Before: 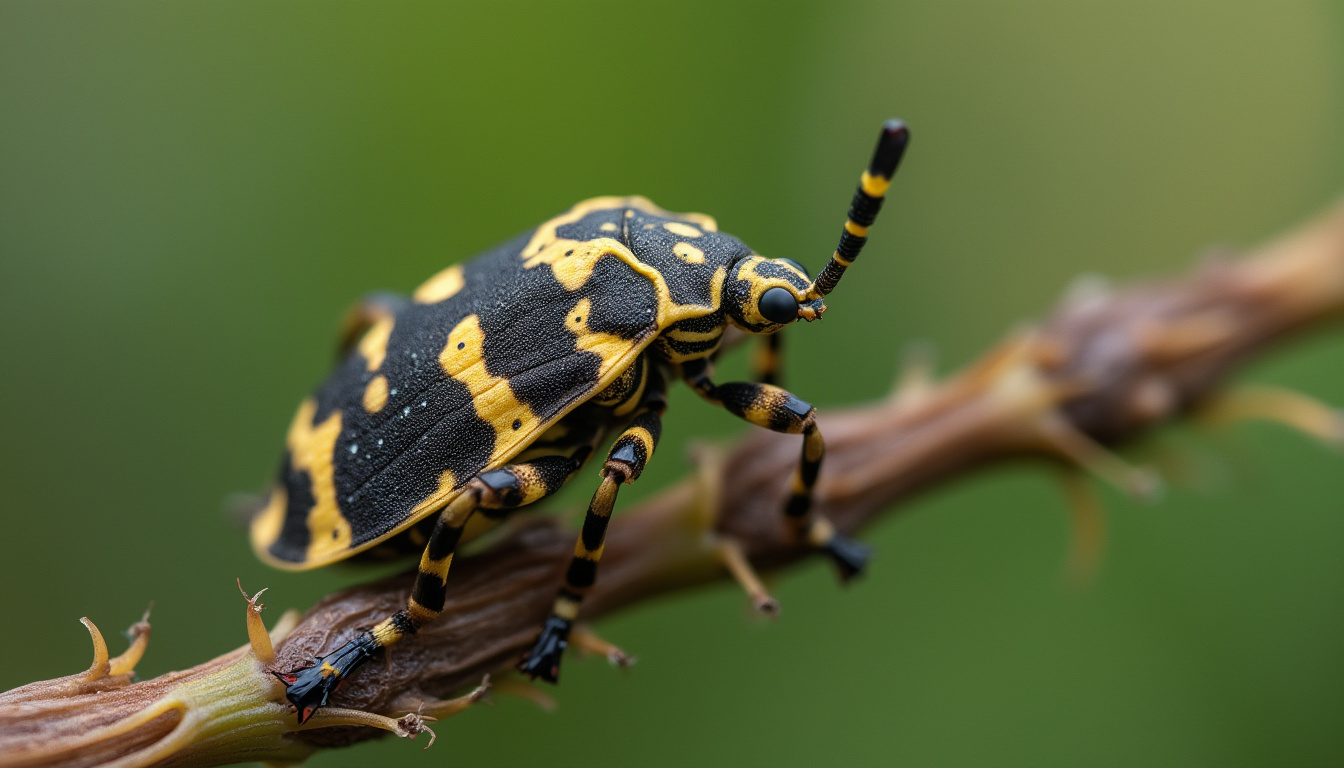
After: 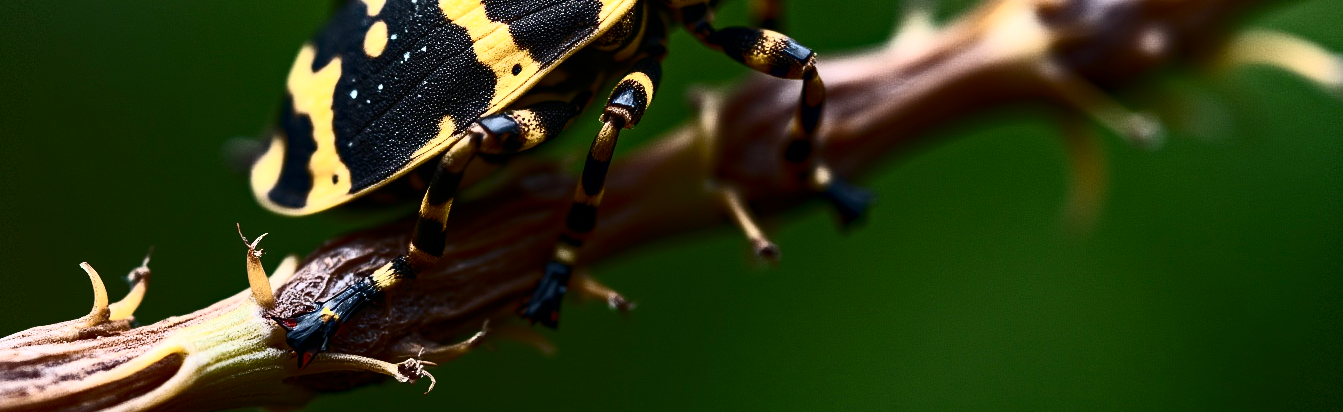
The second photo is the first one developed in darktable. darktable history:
vignetting: fall-off start 97.28%, fall-off radius 79%, brightness -0.462, saturation -0.3, width/height ratio 1.114, dithering 8-bit output, unbound false
contrast brightness saturation: contrast 0.93, brightness 0.2
crop and rotate: top 46.237%
haze removal: strength 0.29, distance 0.25, compatibility mode true, adaptive false
